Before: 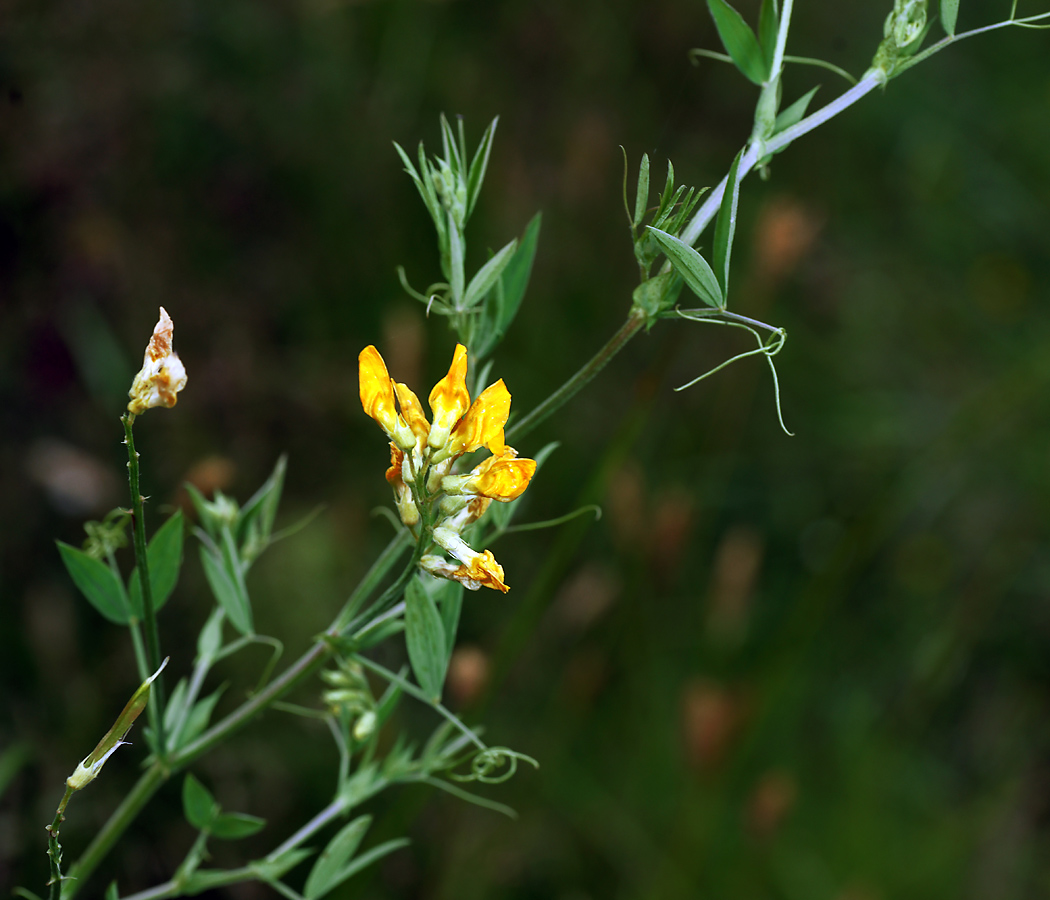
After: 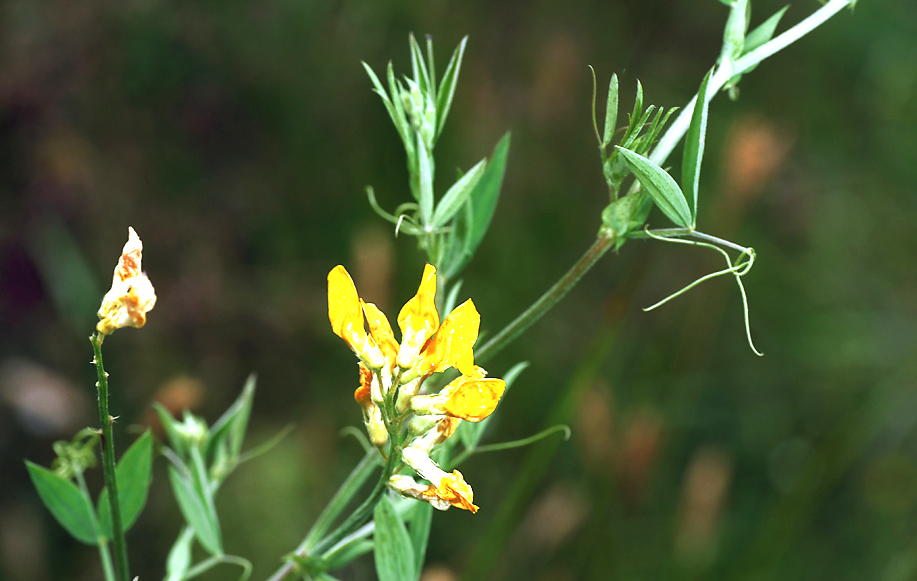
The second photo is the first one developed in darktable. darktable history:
crop: left 3.015%, top 8.969%, right 9.647%, bottom 26.457%
exposure: black level correction -0.002, exposure 1.115 EV, compensate highlight preservation false
shadows and highlights: shadows 12, white point adjustment 1.2, soften with gaussian
